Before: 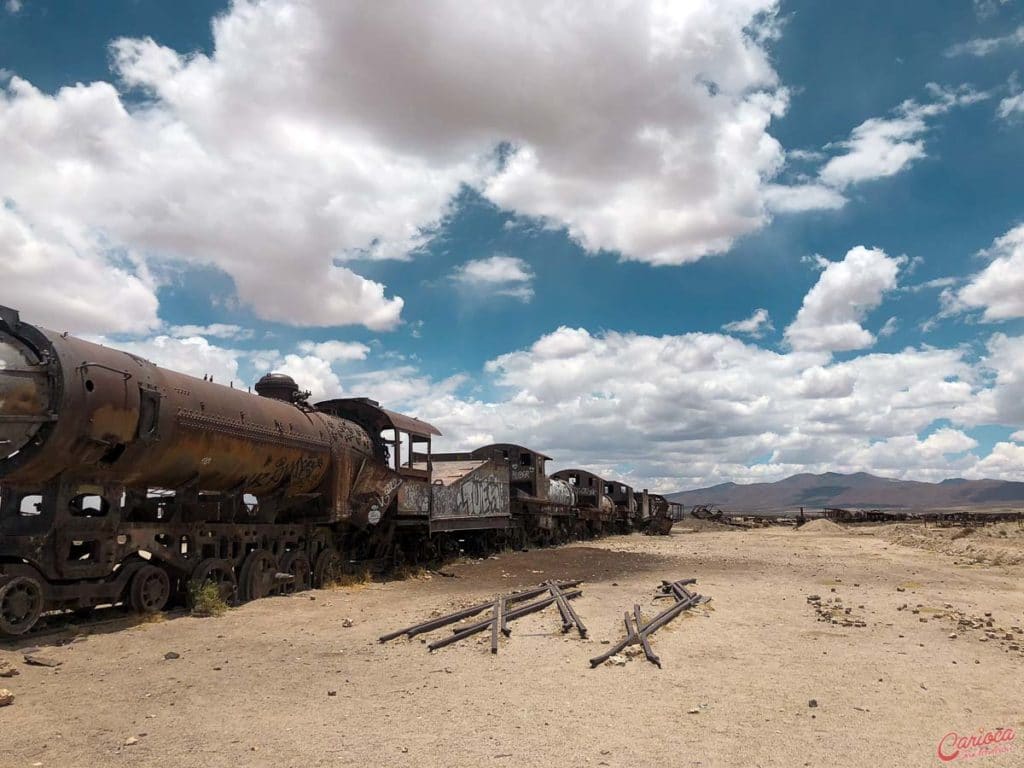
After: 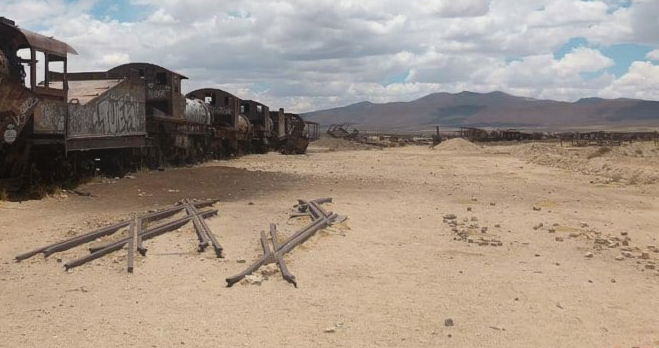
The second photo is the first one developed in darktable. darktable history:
crop and rotate: left 35.587%, top 49.732%, bottom 4.942%
contrast equalizer: octaves 7, y [[0.6 ×6], [0.55 ×6], [0 ×6], [0 ×6], [0 ×6]], mix -0.989
